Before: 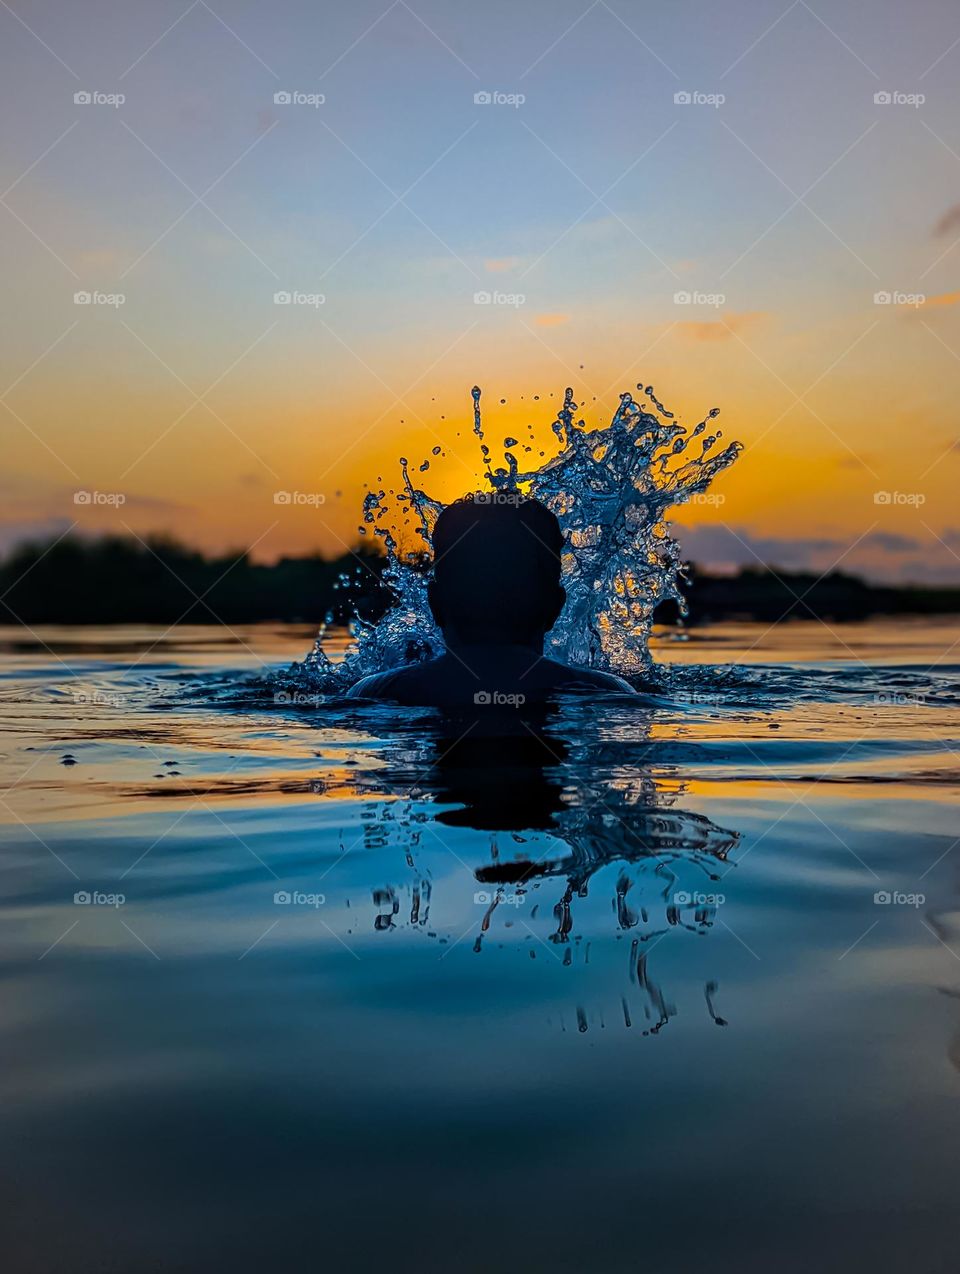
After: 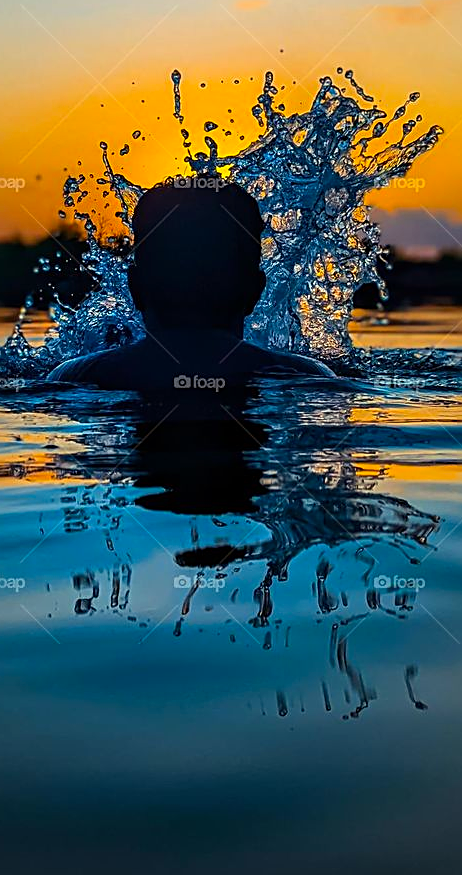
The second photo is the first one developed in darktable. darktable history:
color balance rgb: power › chroma 0.695%, power › hue 60°, highlights gain › luminance 7.245%, highlights gain › chroma 1.993%, highlights gain › hue 88.12°, perceptual saturation grading › global saturation 0.317%
contrast brightness saturation: contrast 0.076, saturation 0.203
sharpen: on, module defaults
crop: left 31.335%, top 24.806%, right 20.453%, bottom 6.507%
